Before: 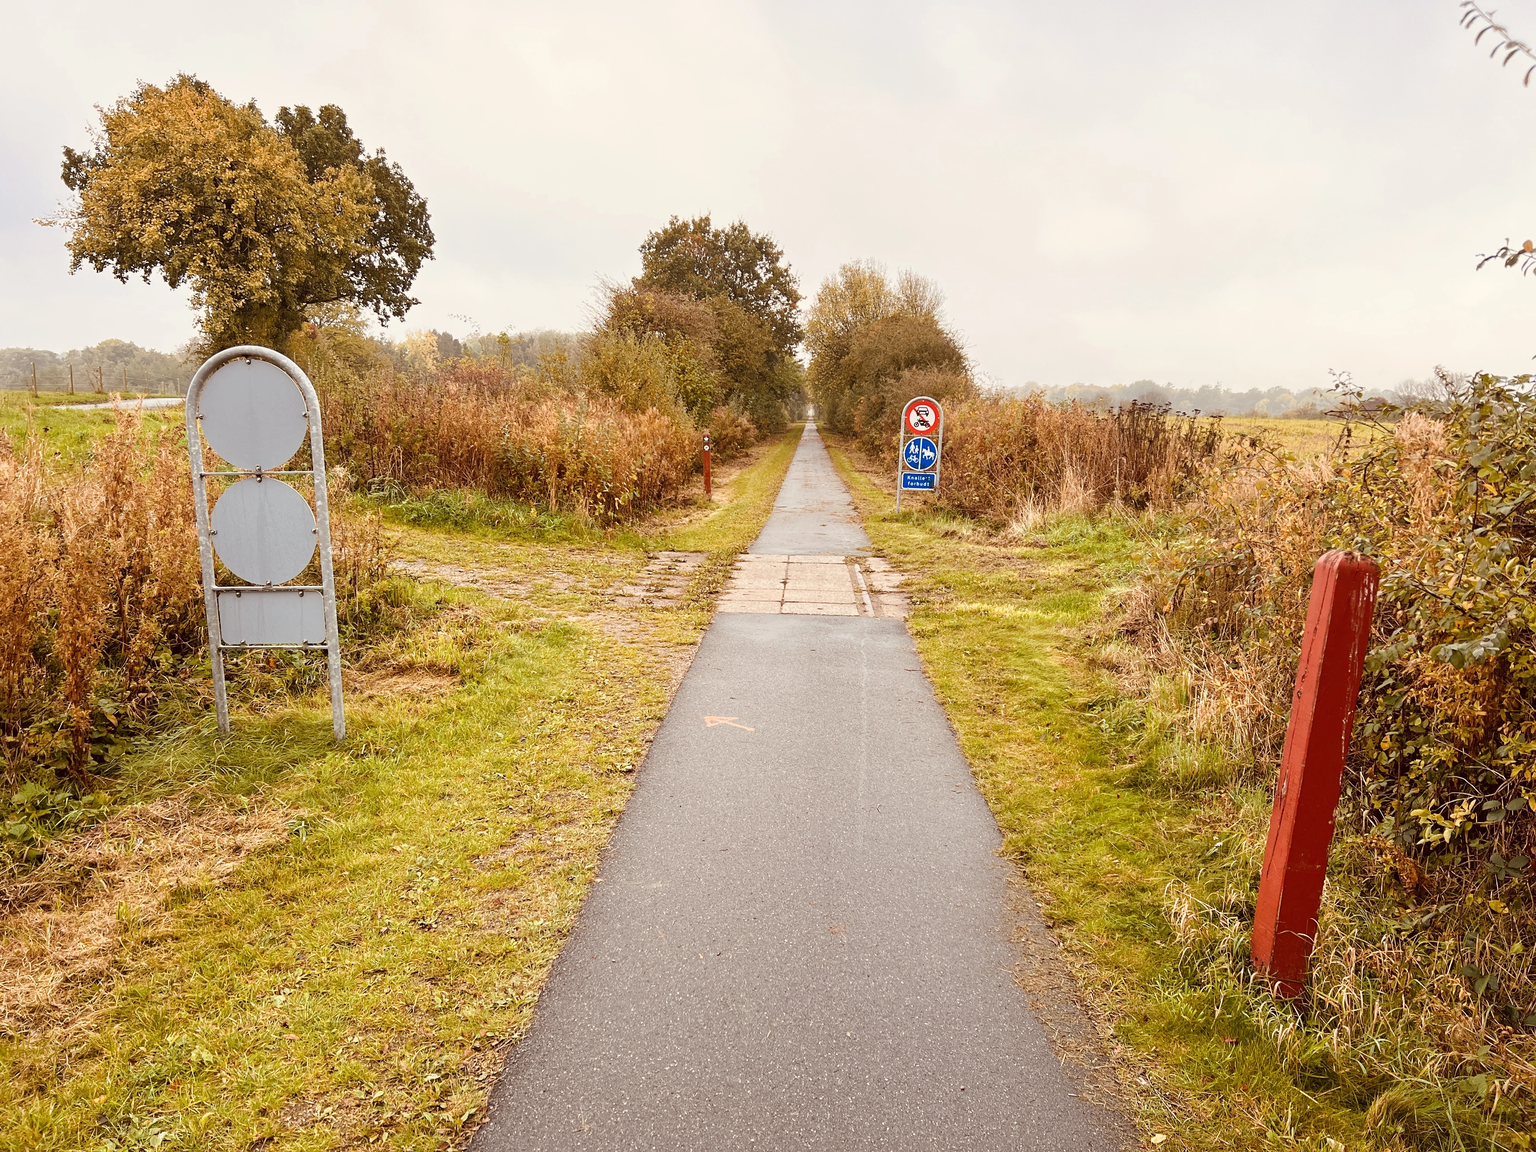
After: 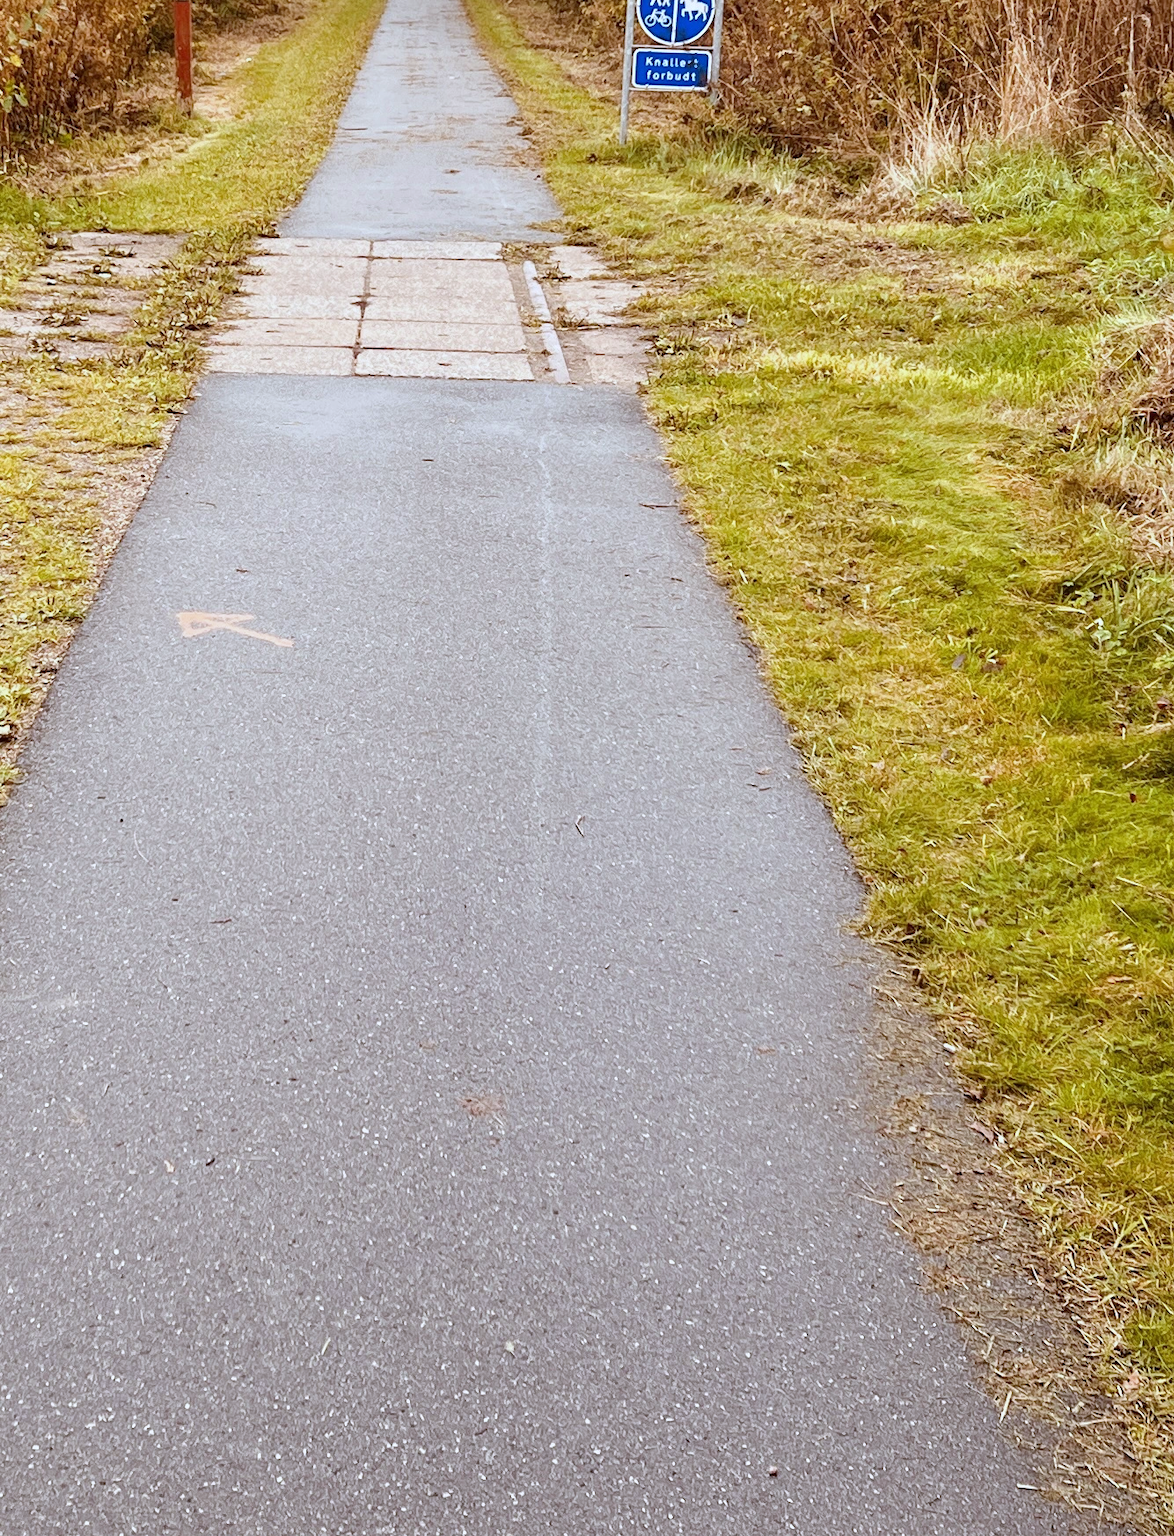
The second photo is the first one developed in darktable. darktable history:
crop: left 40.878%, top 39.176%, right 25.993%, bottom 3.081%
white balance: red 0.931, blue 1.11
